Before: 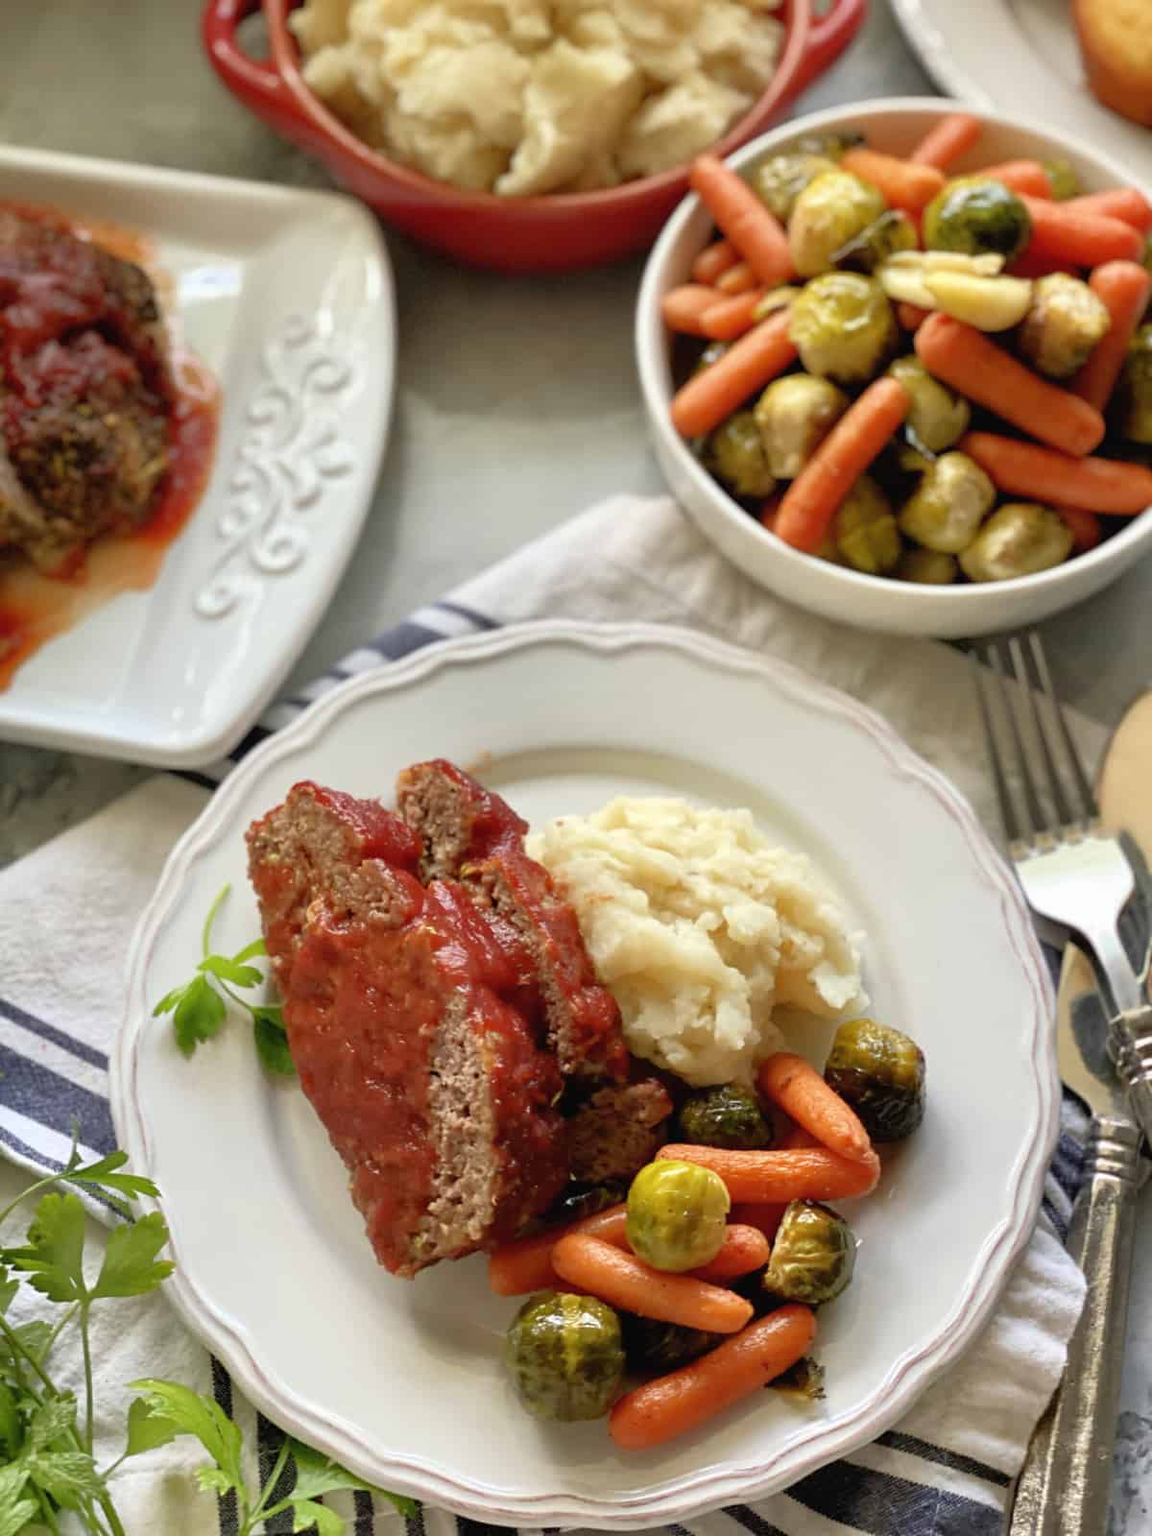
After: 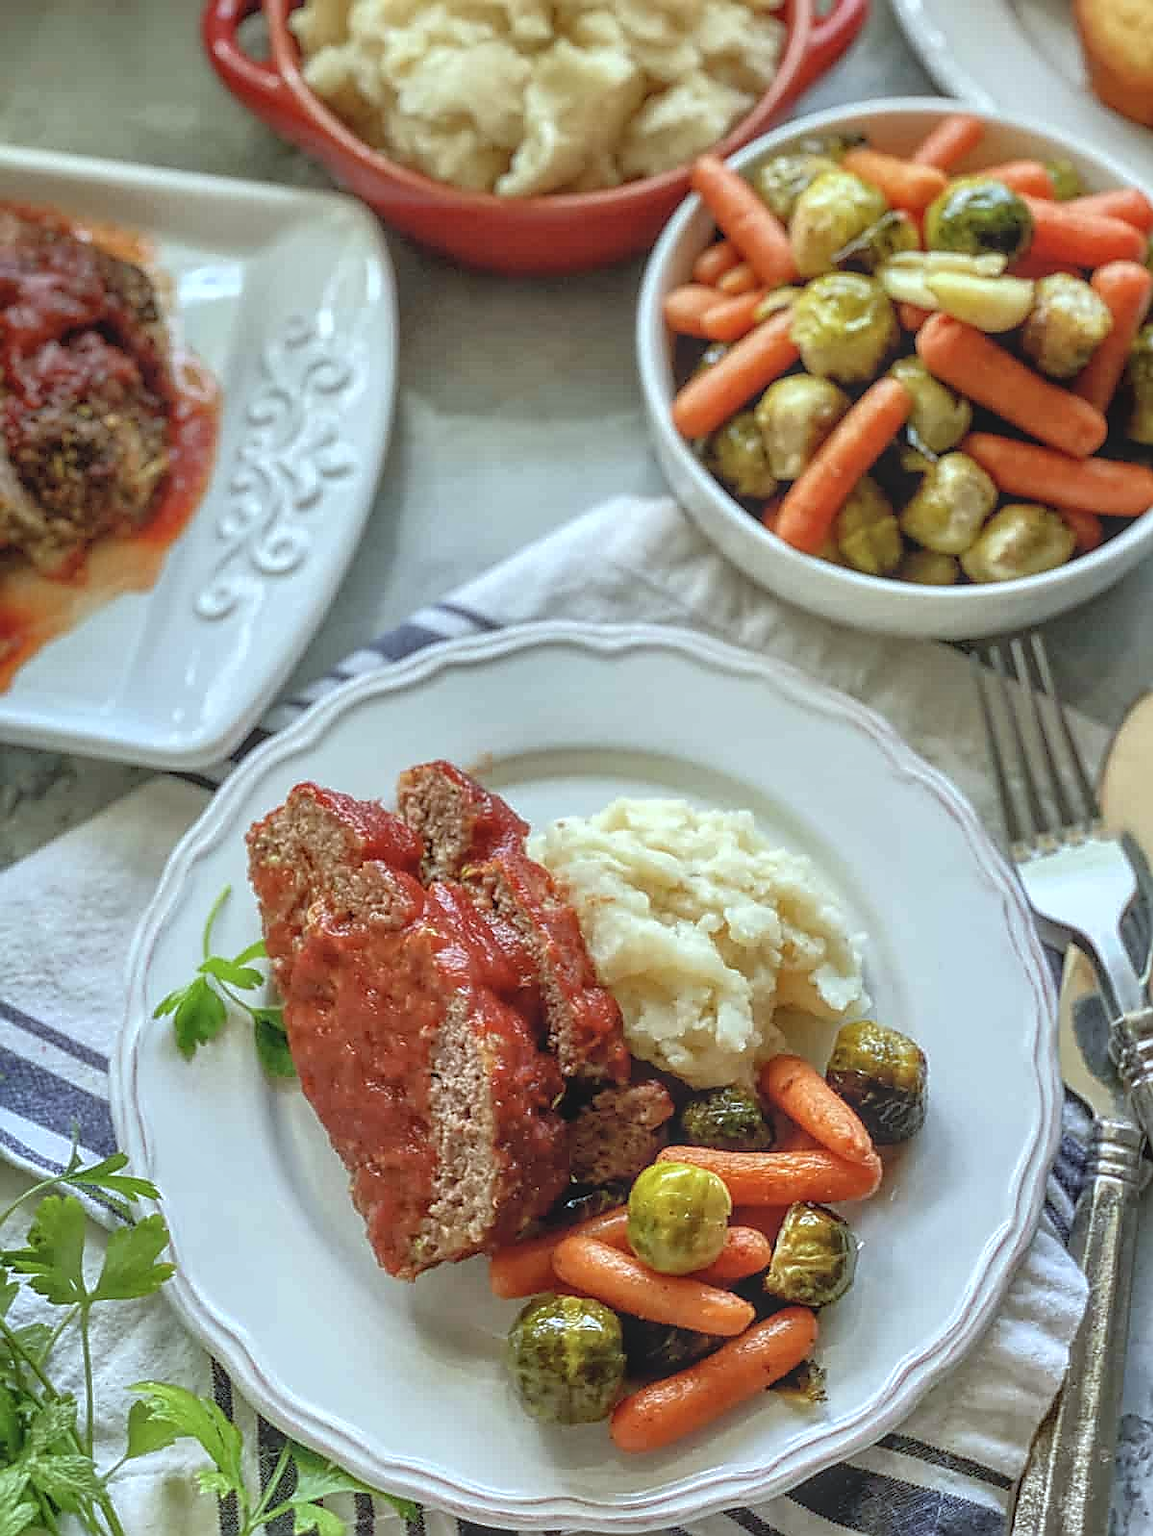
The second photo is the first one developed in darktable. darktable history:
crop: top 0.033%, bottom 0.13%
local contrast: highlights 66%, shadows 34%, detail 167%, midtone range 0.2
sharpen: radius 1.389, amount 1.262, threshold 0.808
color calibration: illuminant F (fluorescent), F source F9 (Cool White Deluxe 4150 K) – high CRI, x 0.374, y 0.373, temperature 4151.32 K
